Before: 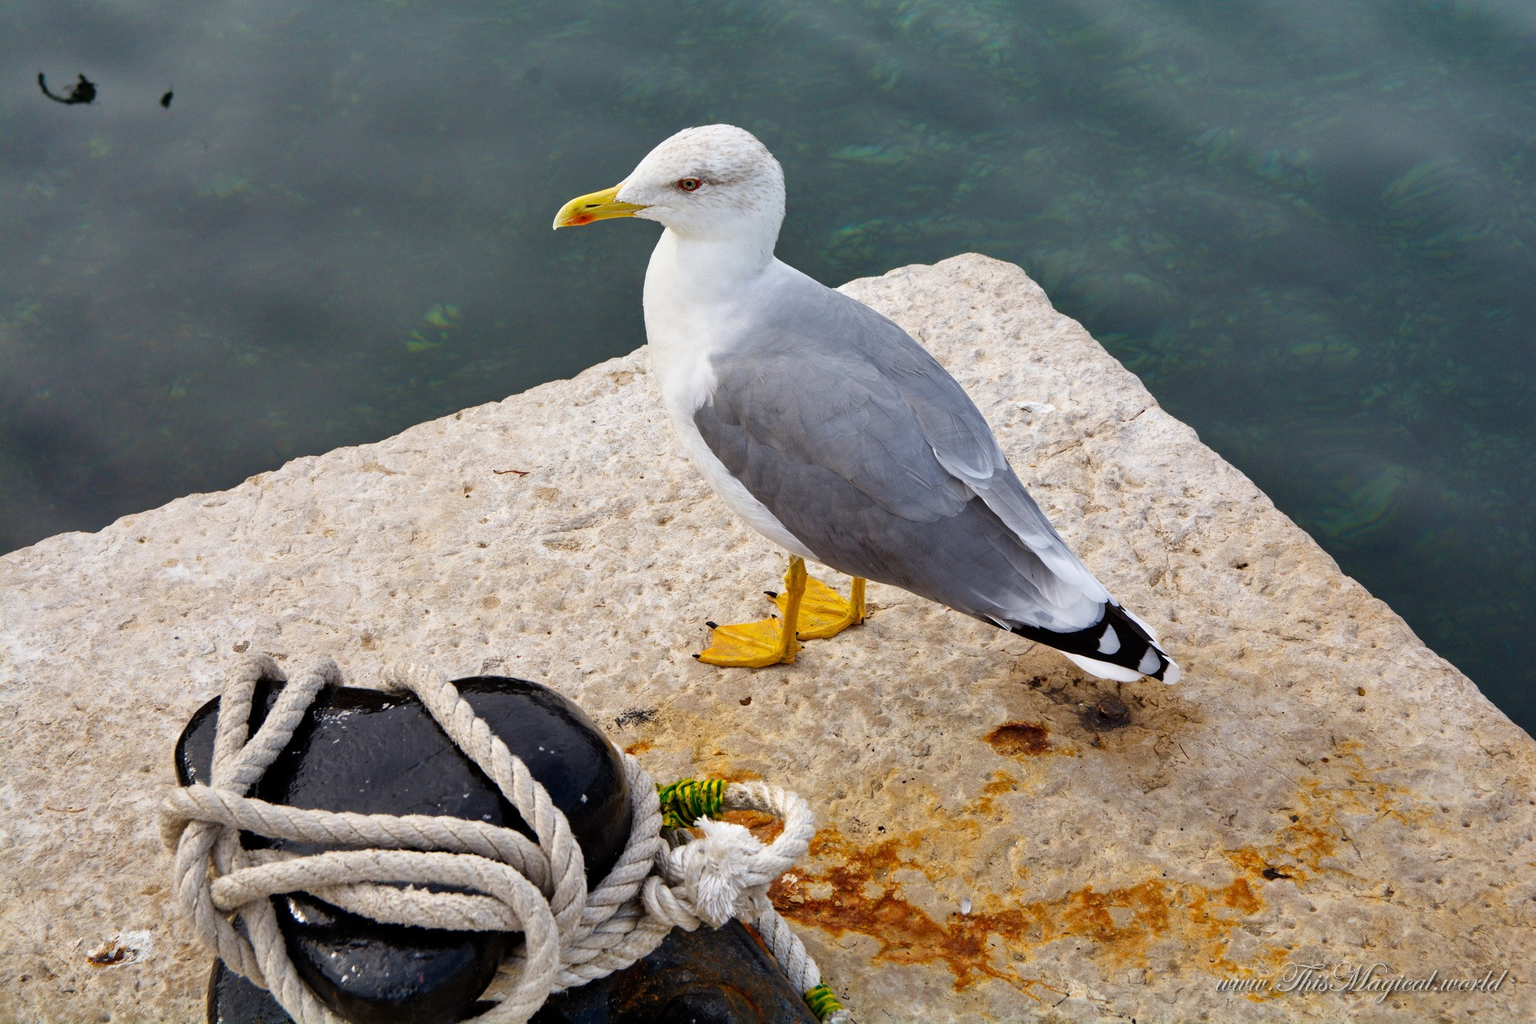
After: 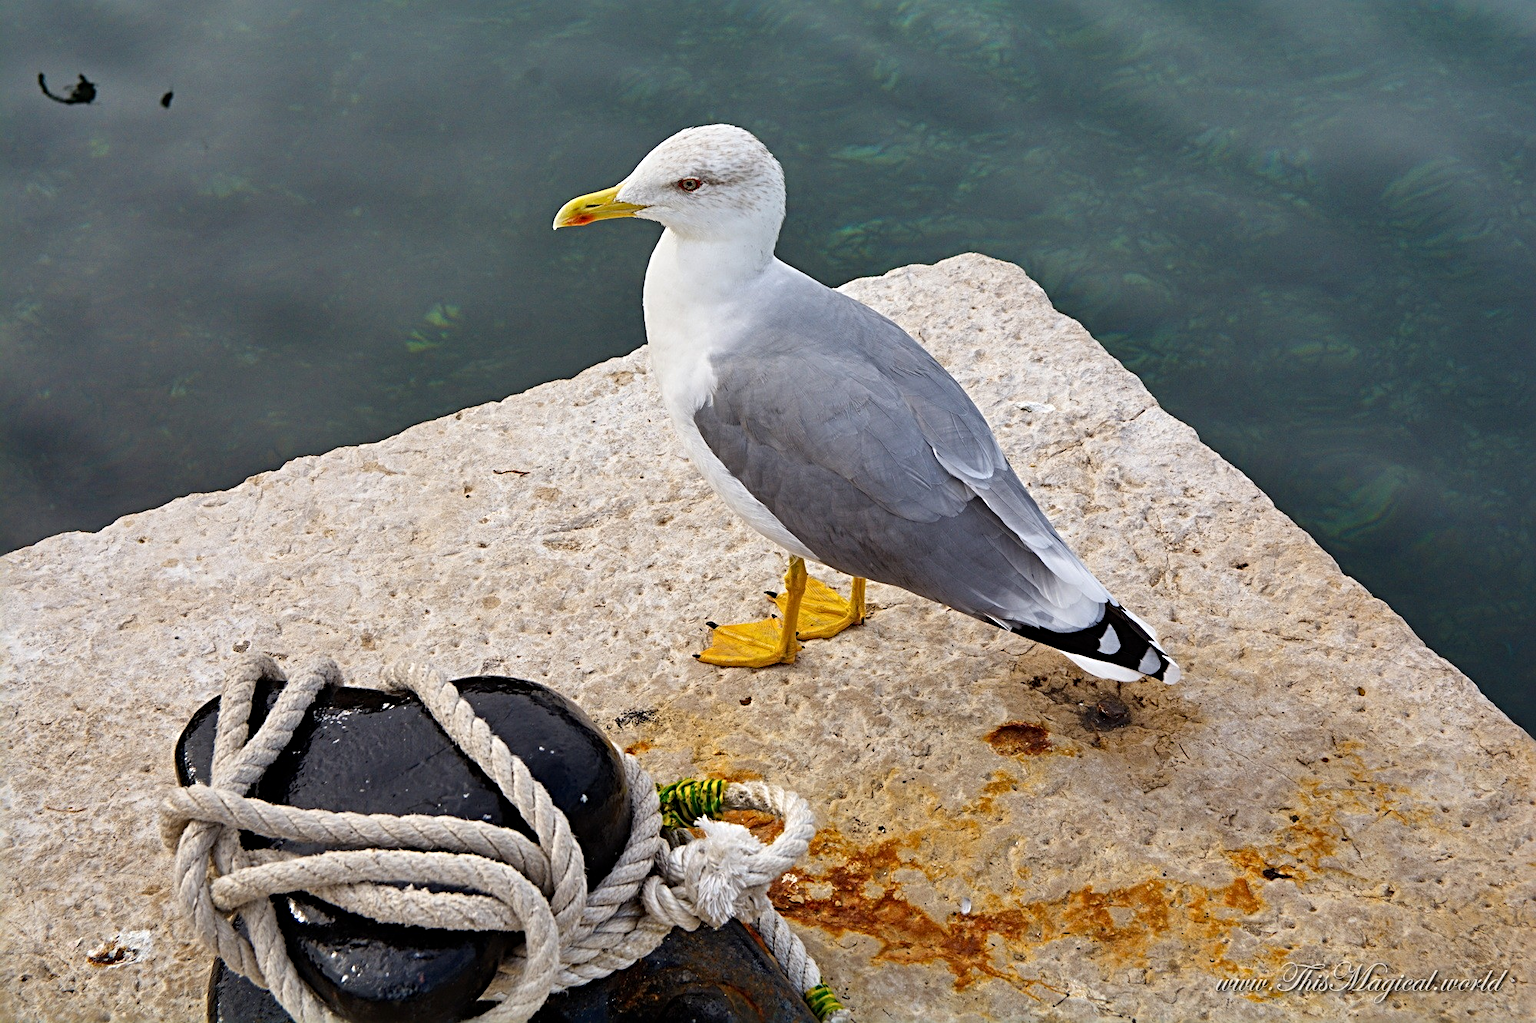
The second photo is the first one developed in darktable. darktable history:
sharpen: radius 3.948
